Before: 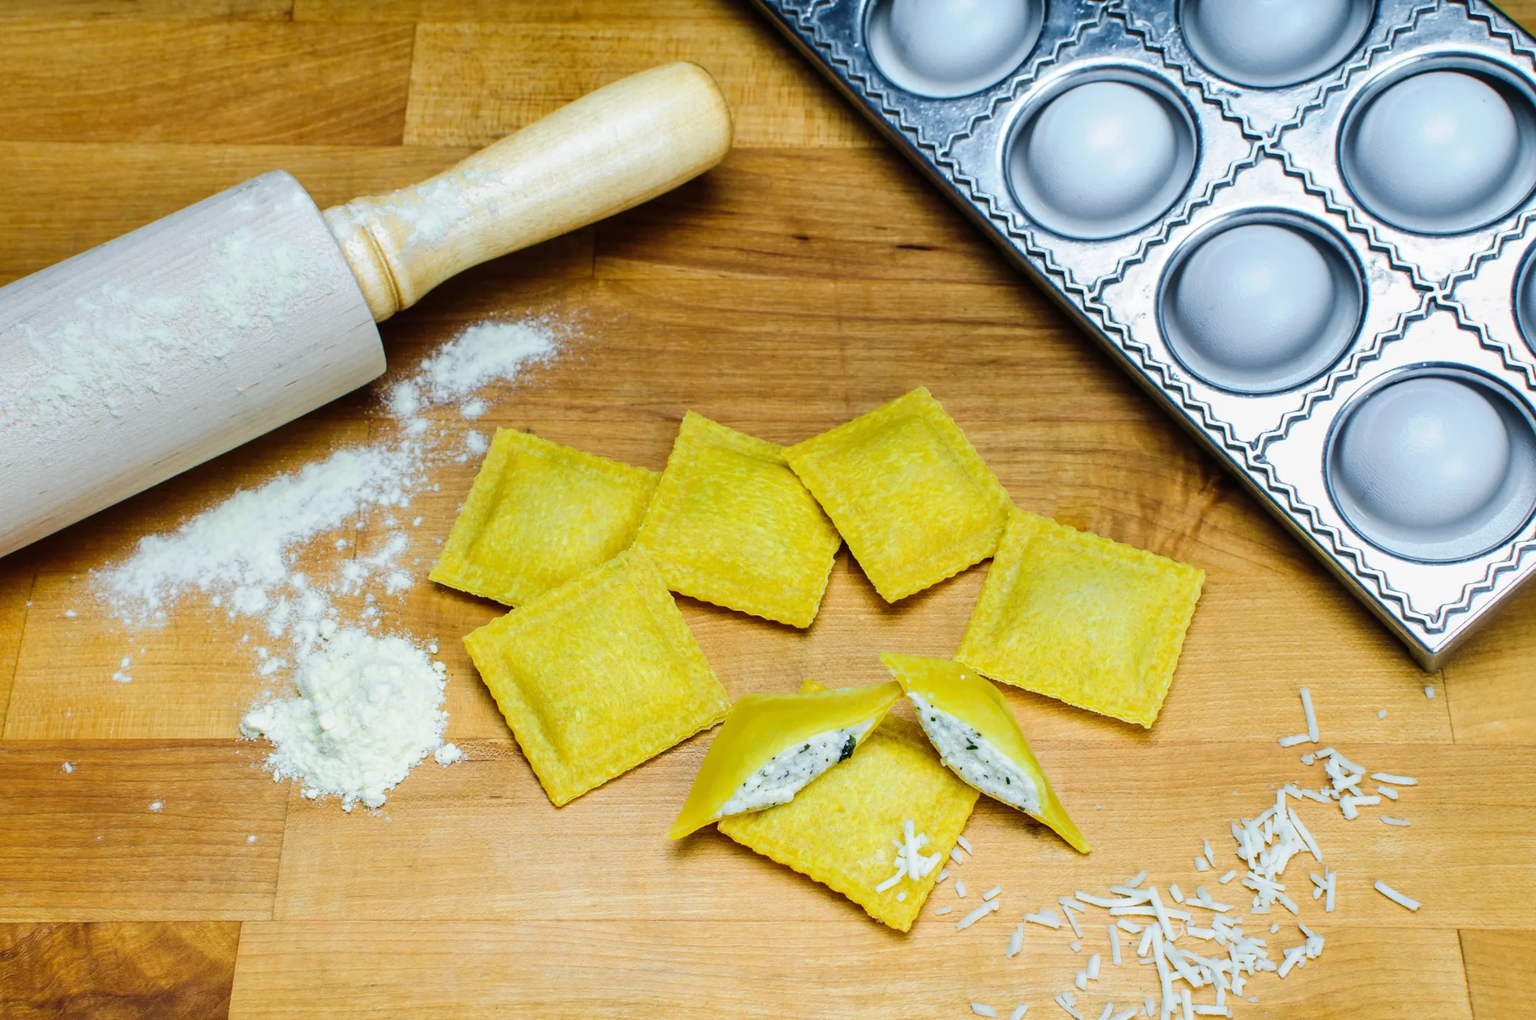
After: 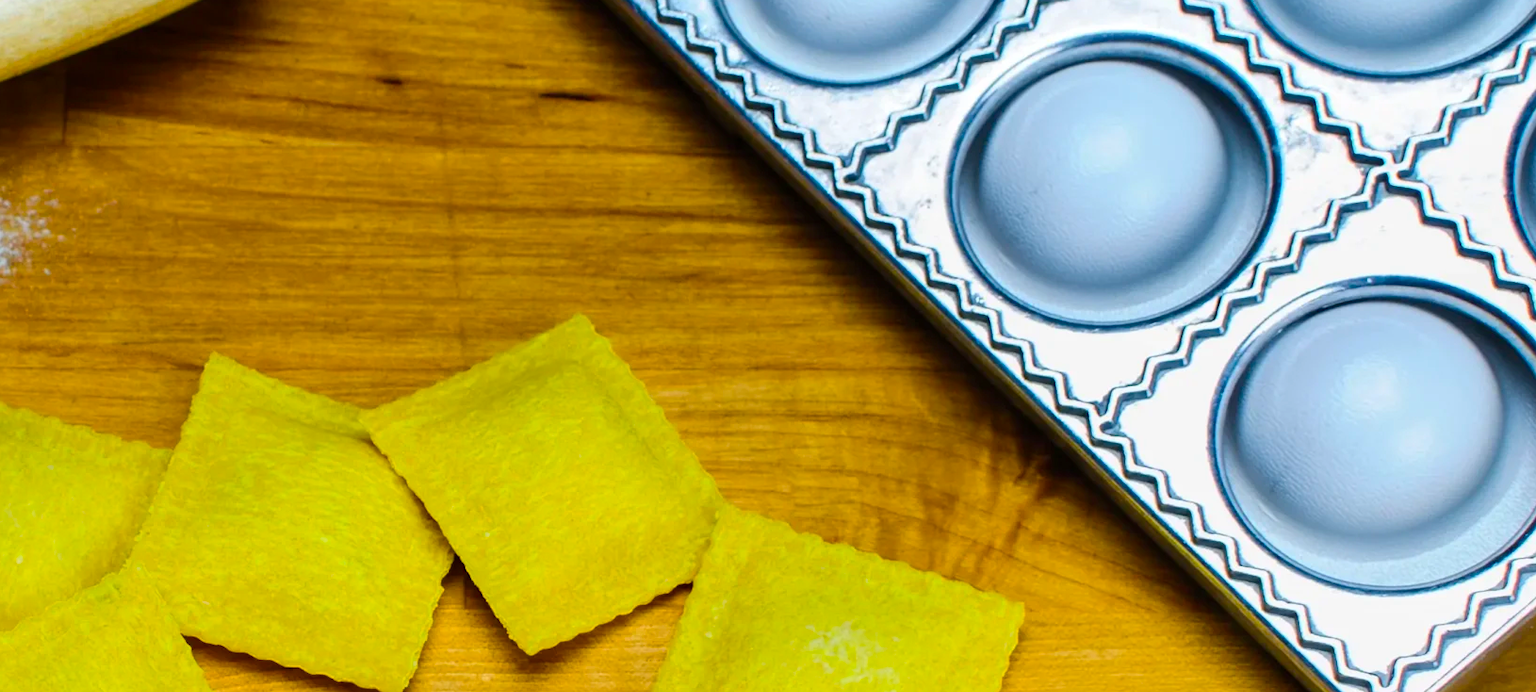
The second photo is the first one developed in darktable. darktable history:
crop: left 36.005%, top 18.293%, right 0.31%, bottom 38.444%
color balance rgb: linear chroma grading › global chroma 15%, perceptual saturation grading › global saturation 30%
